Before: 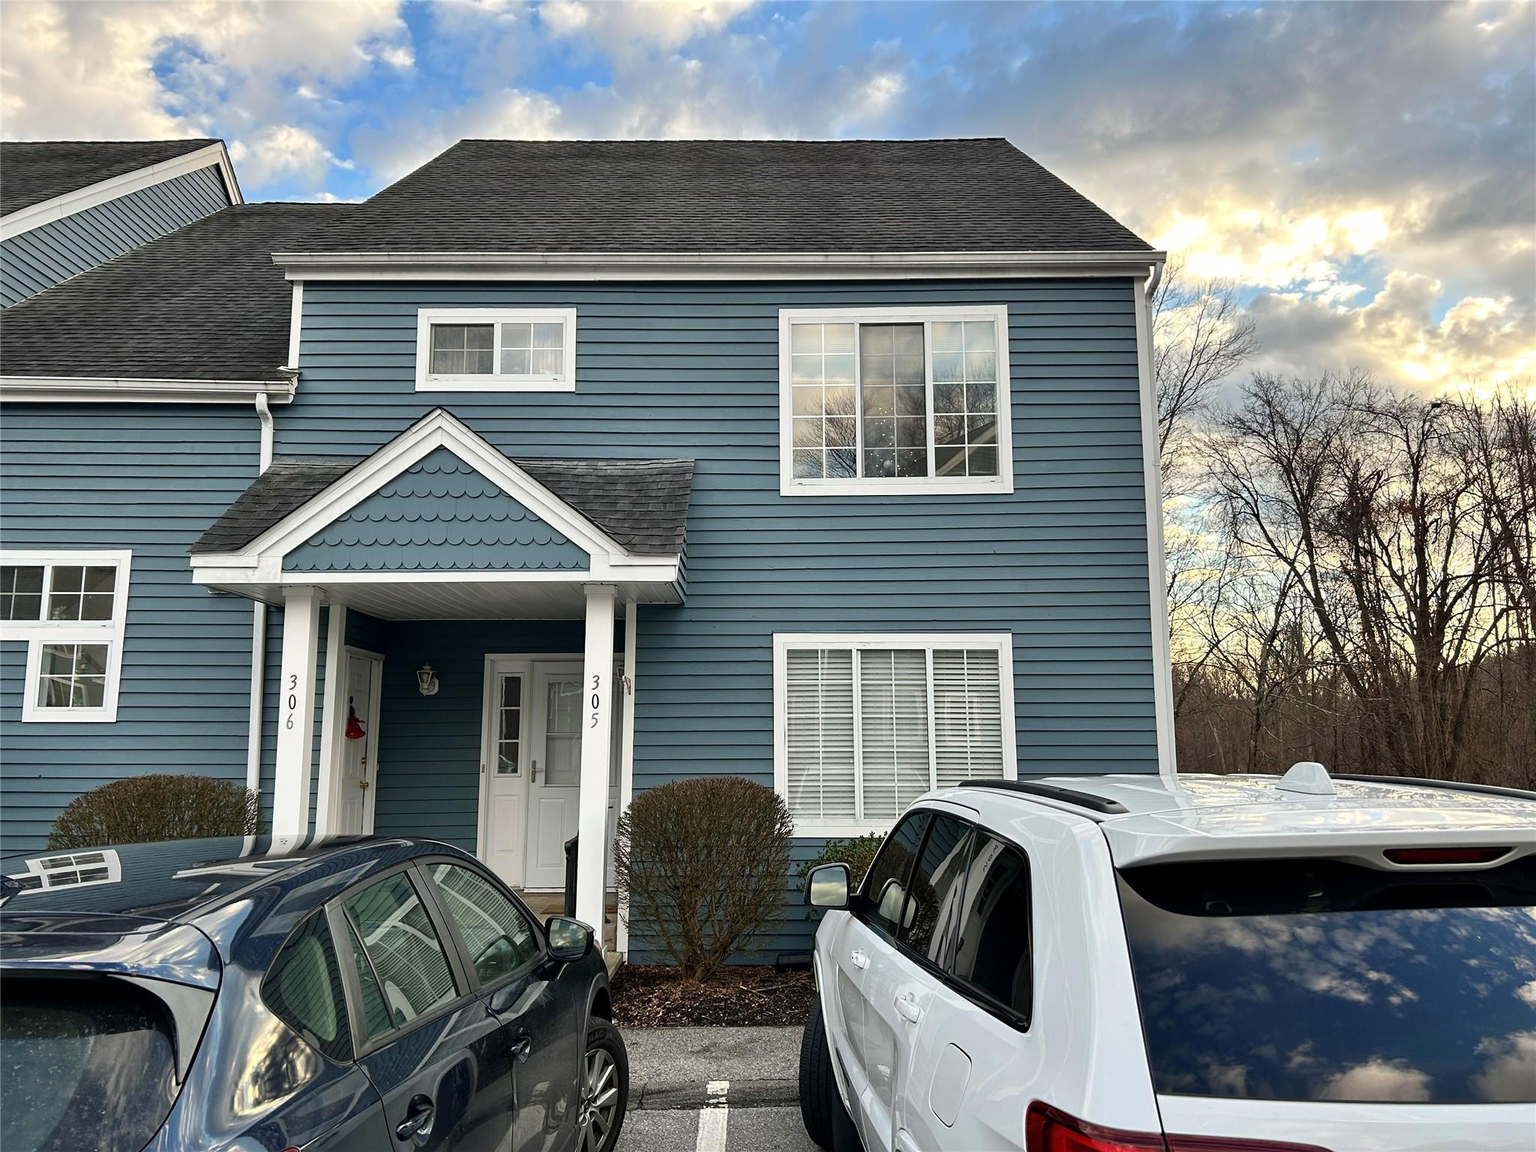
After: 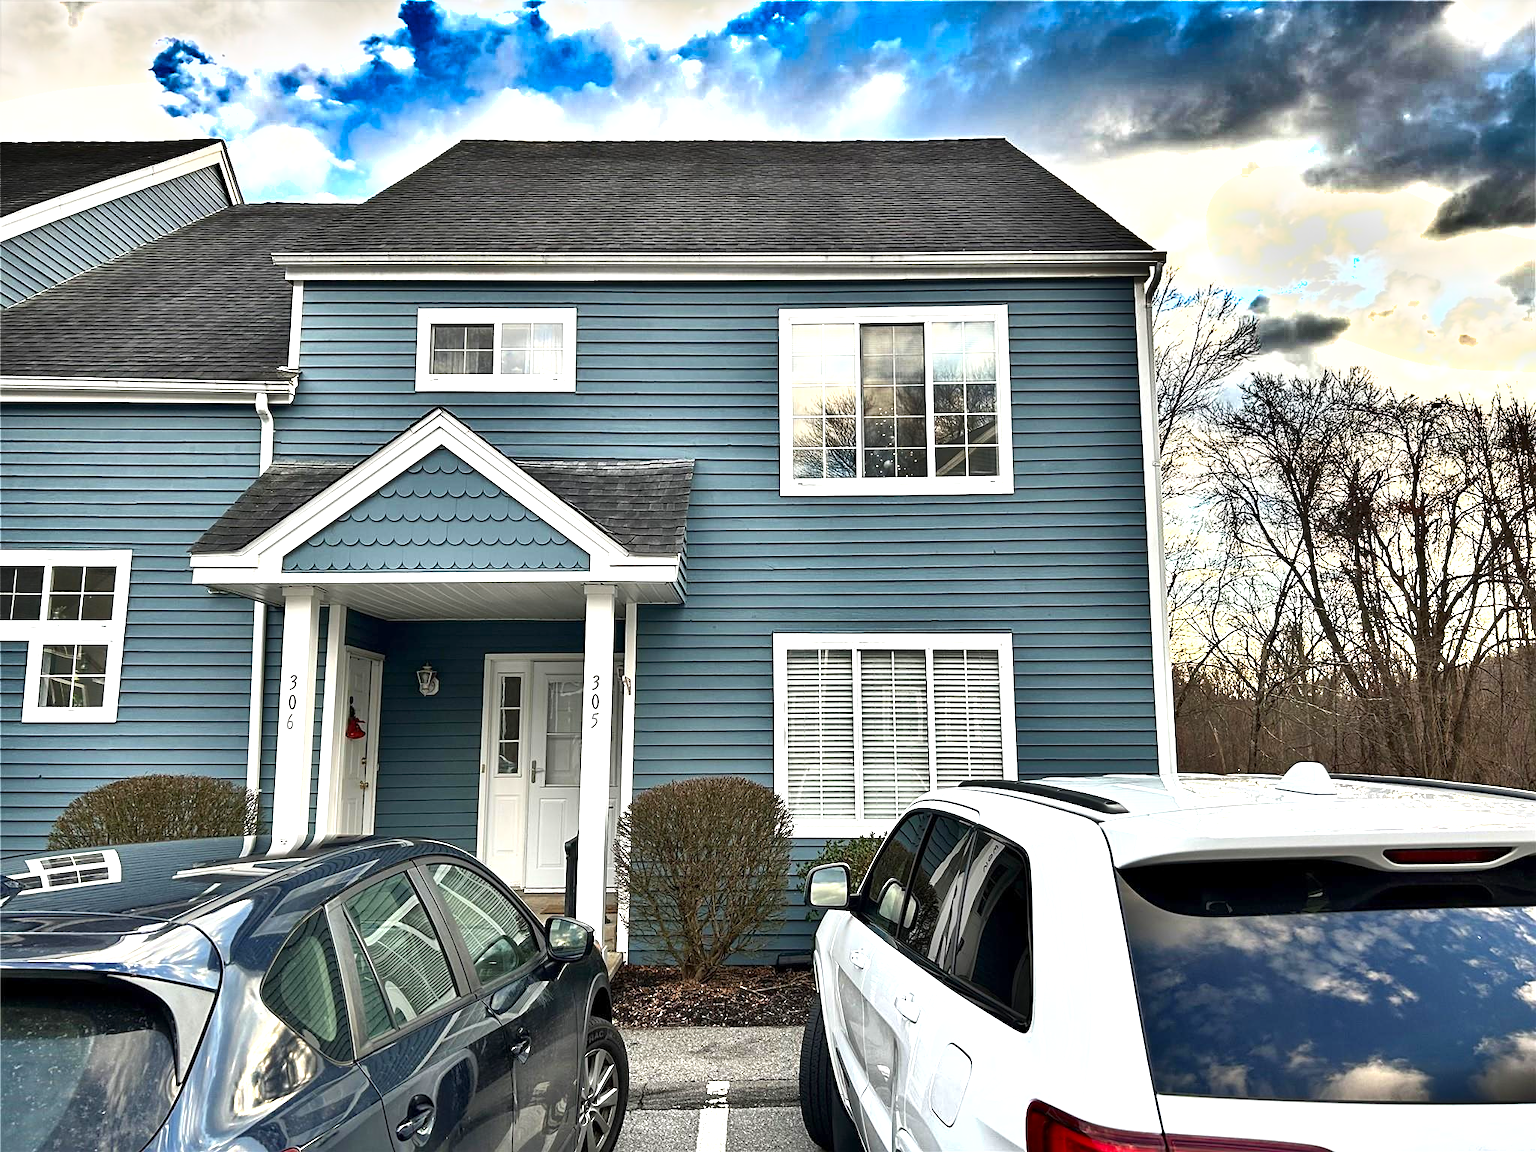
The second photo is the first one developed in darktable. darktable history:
shadows and highlights: shadows 24.5, highlights -76.87, soften with gaussian
exposure: exposure 1 EV, compensate highlight preservation false
sharpen: amount 0.208
